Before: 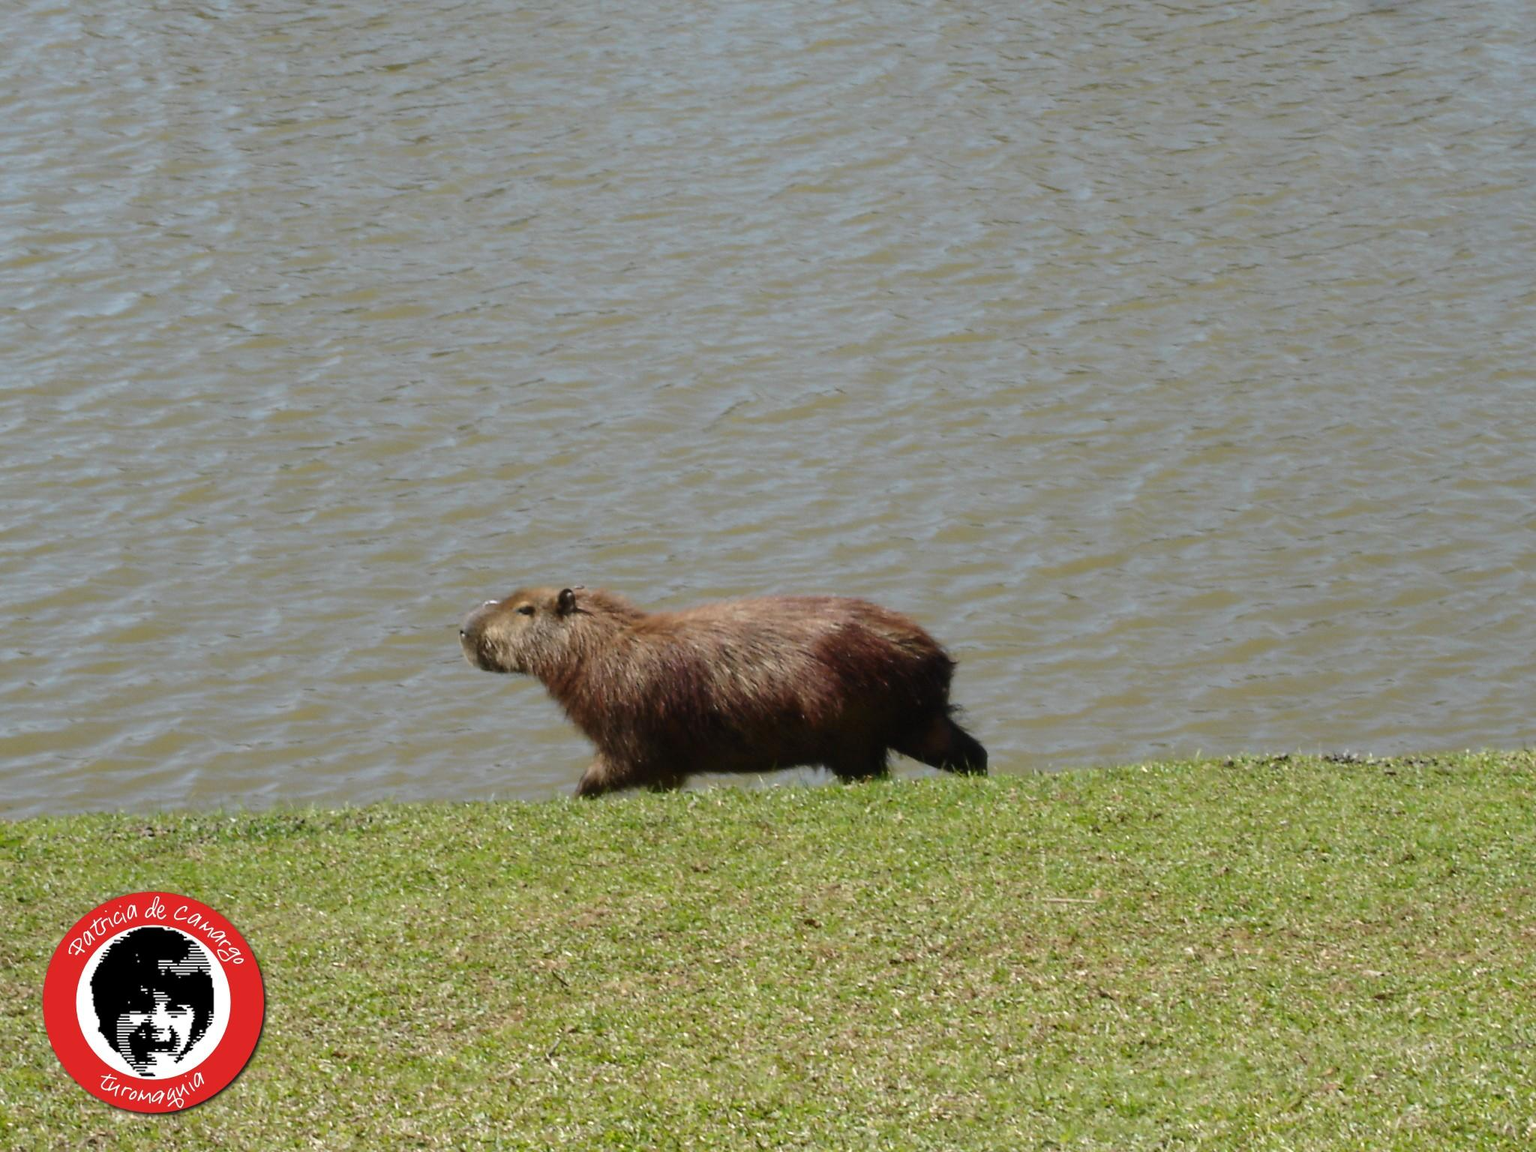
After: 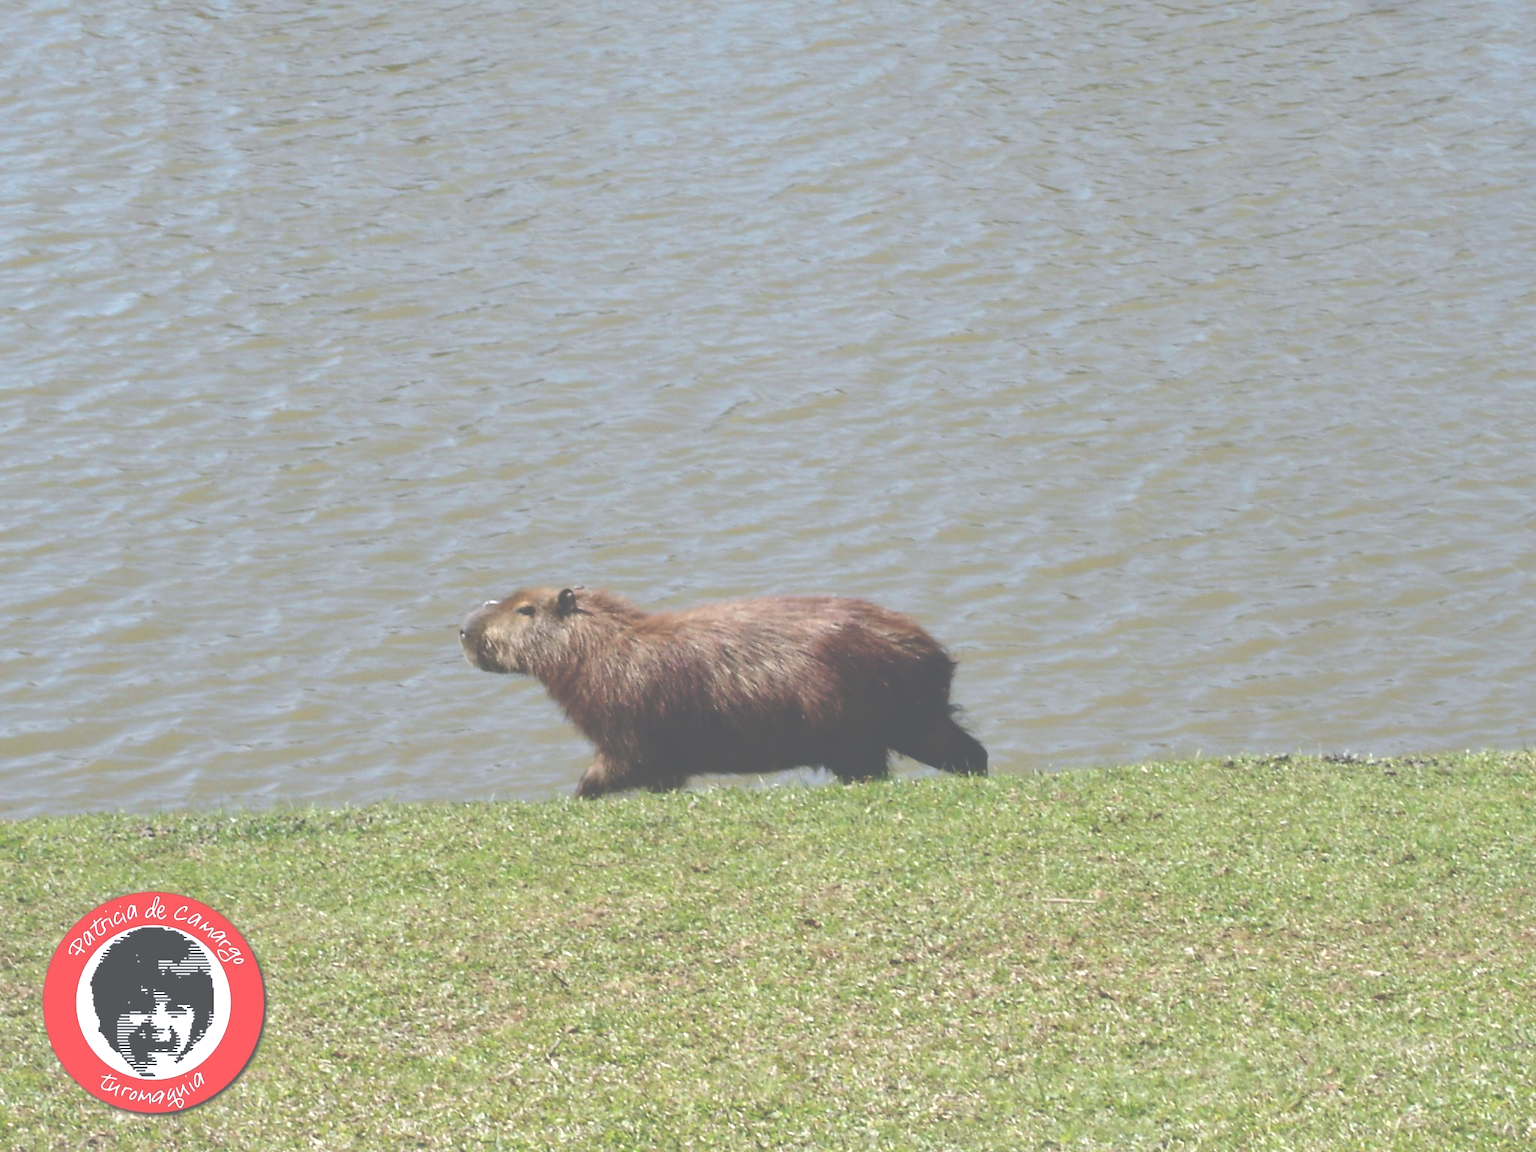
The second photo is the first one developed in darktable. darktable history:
exposure: black level correction -0.072, exposure 0.502 EV, compensate exposure bias true, compensate highlight preservation false
color correction: highlights a* -0.118, highlights b* -5.46, shadows a* -0.143, shadows b* -0.138
shadows and highlights: shadows 25.86, highlights -25.26
